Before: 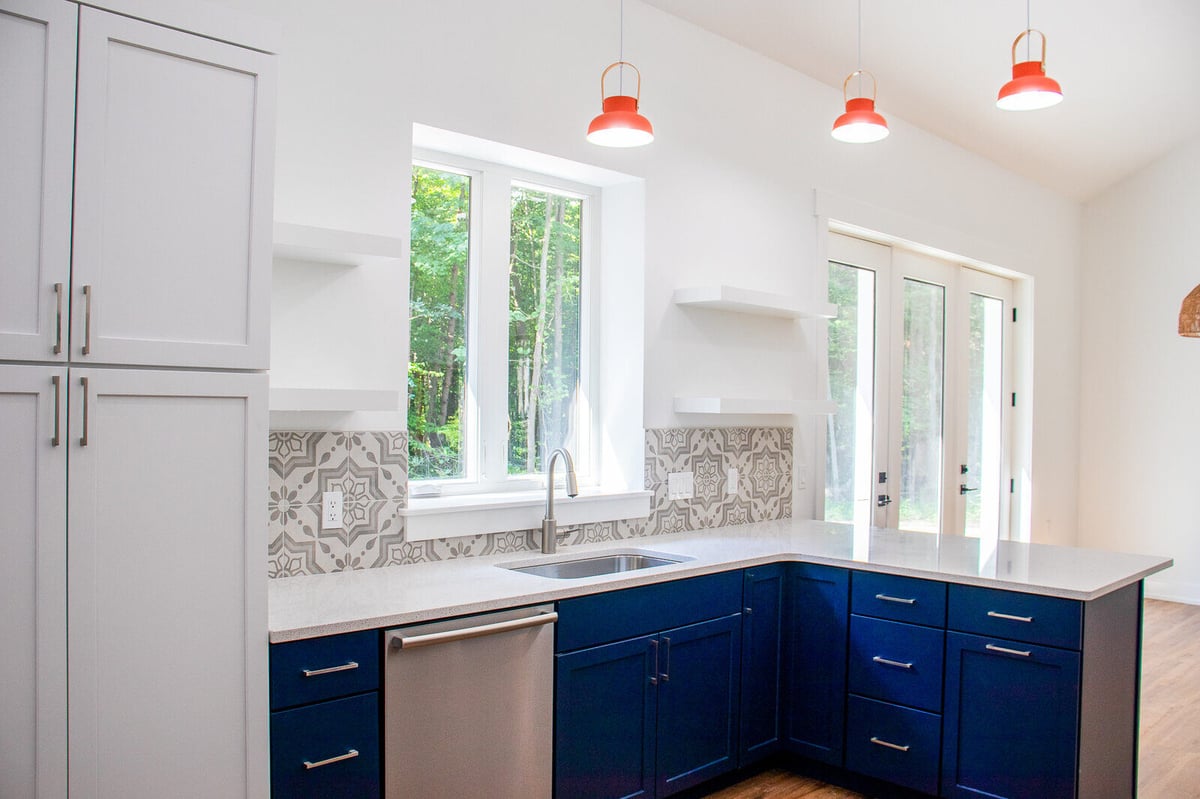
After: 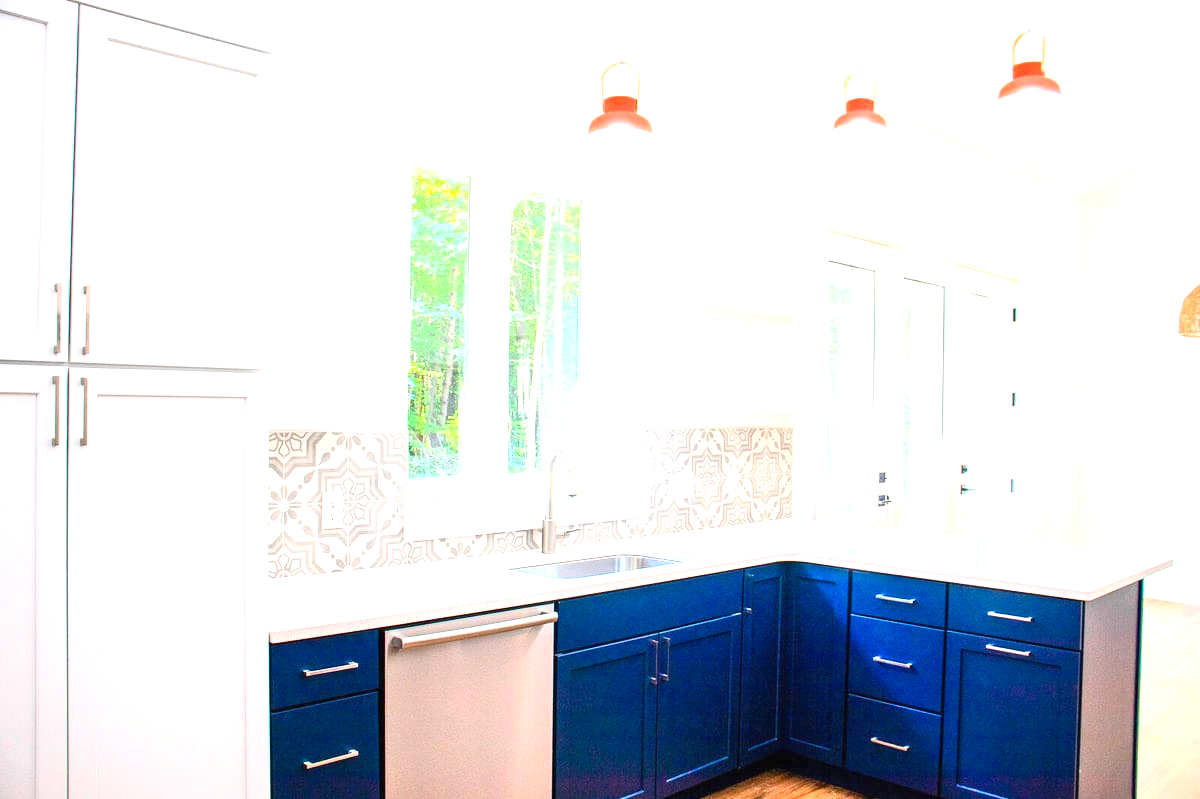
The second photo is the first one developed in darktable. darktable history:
exposure: black level correction 0, exposure 1.379 EV, compensate exposure bias true, compensate highlight preservation false
contrast brightness saturation: contrast 0.2, brightness 0.16, saturation 0.22
